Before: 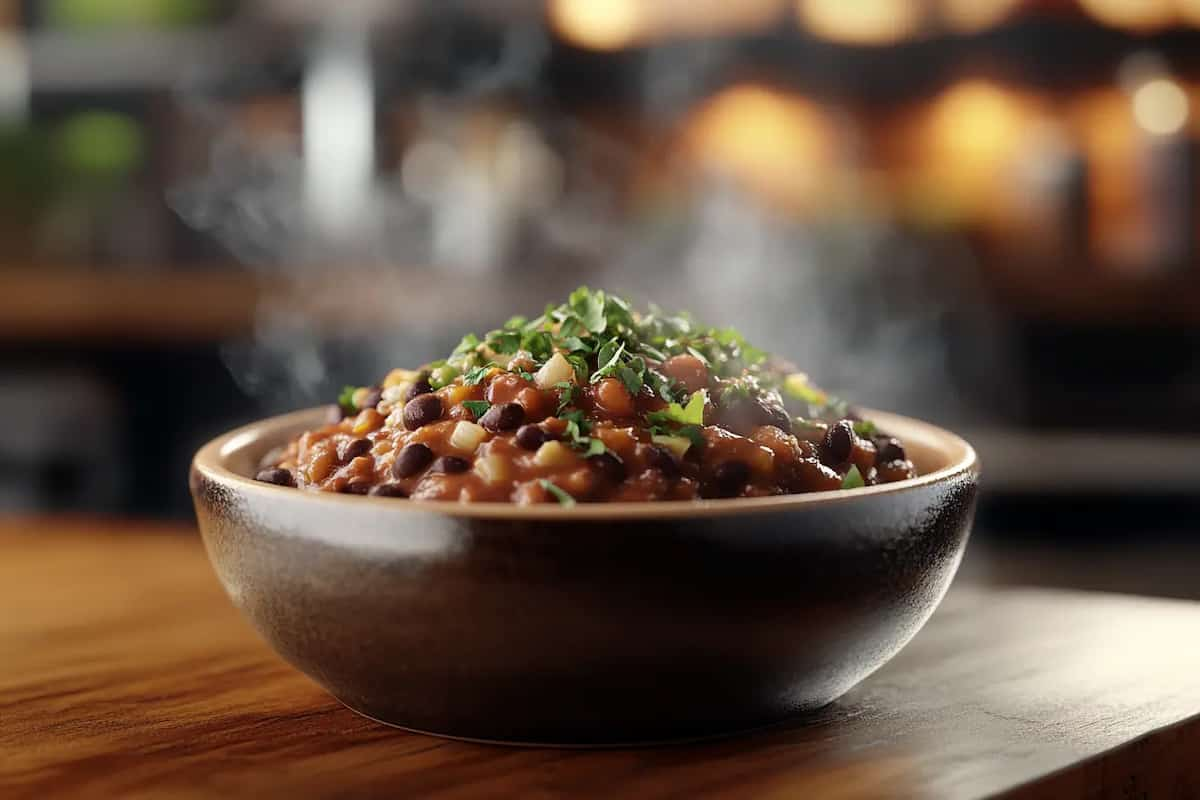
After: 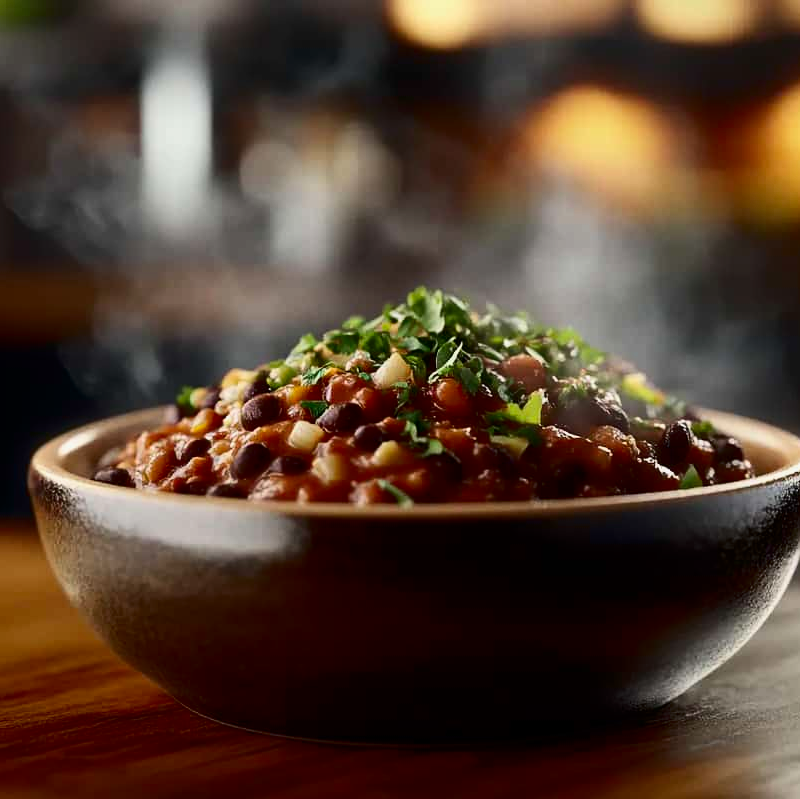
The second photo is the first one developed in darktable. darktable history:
exposure: exposure -0.157 EV, compensate highlight preservation false
crop and rotate: left 13.537%, right 19.796%
contrast brightness saturation: contrast 0.21, brightness -0.11, saturation 0.21
